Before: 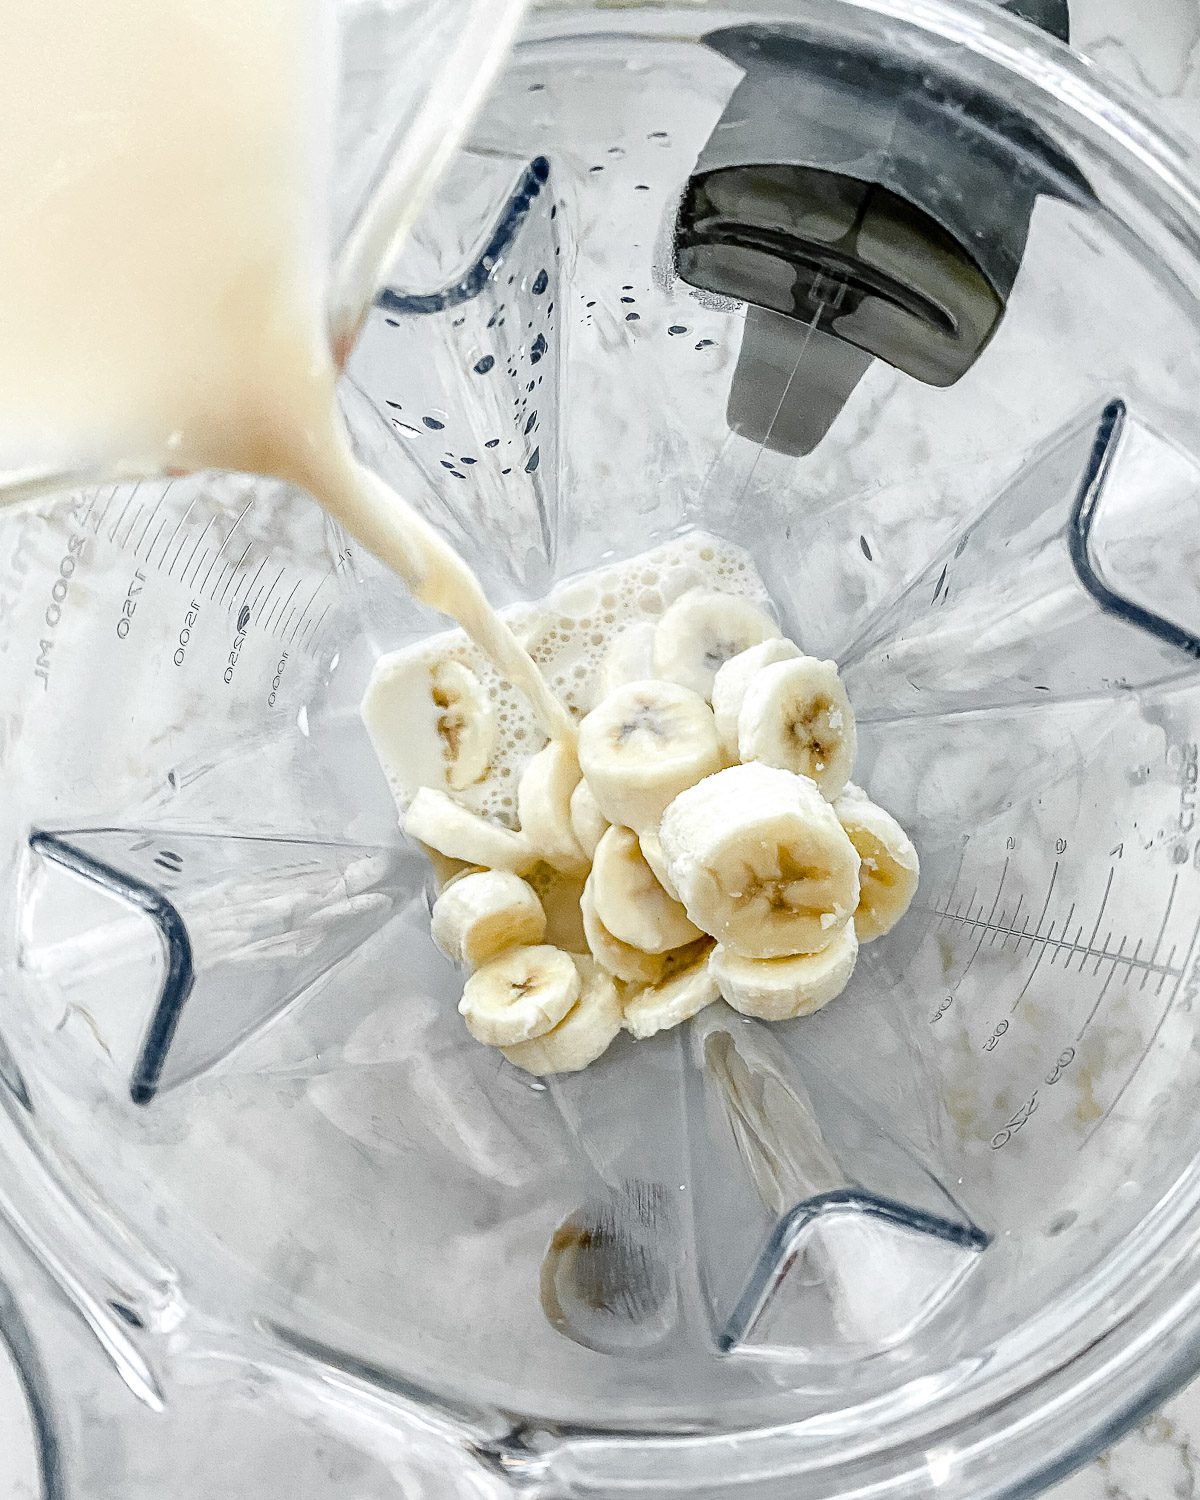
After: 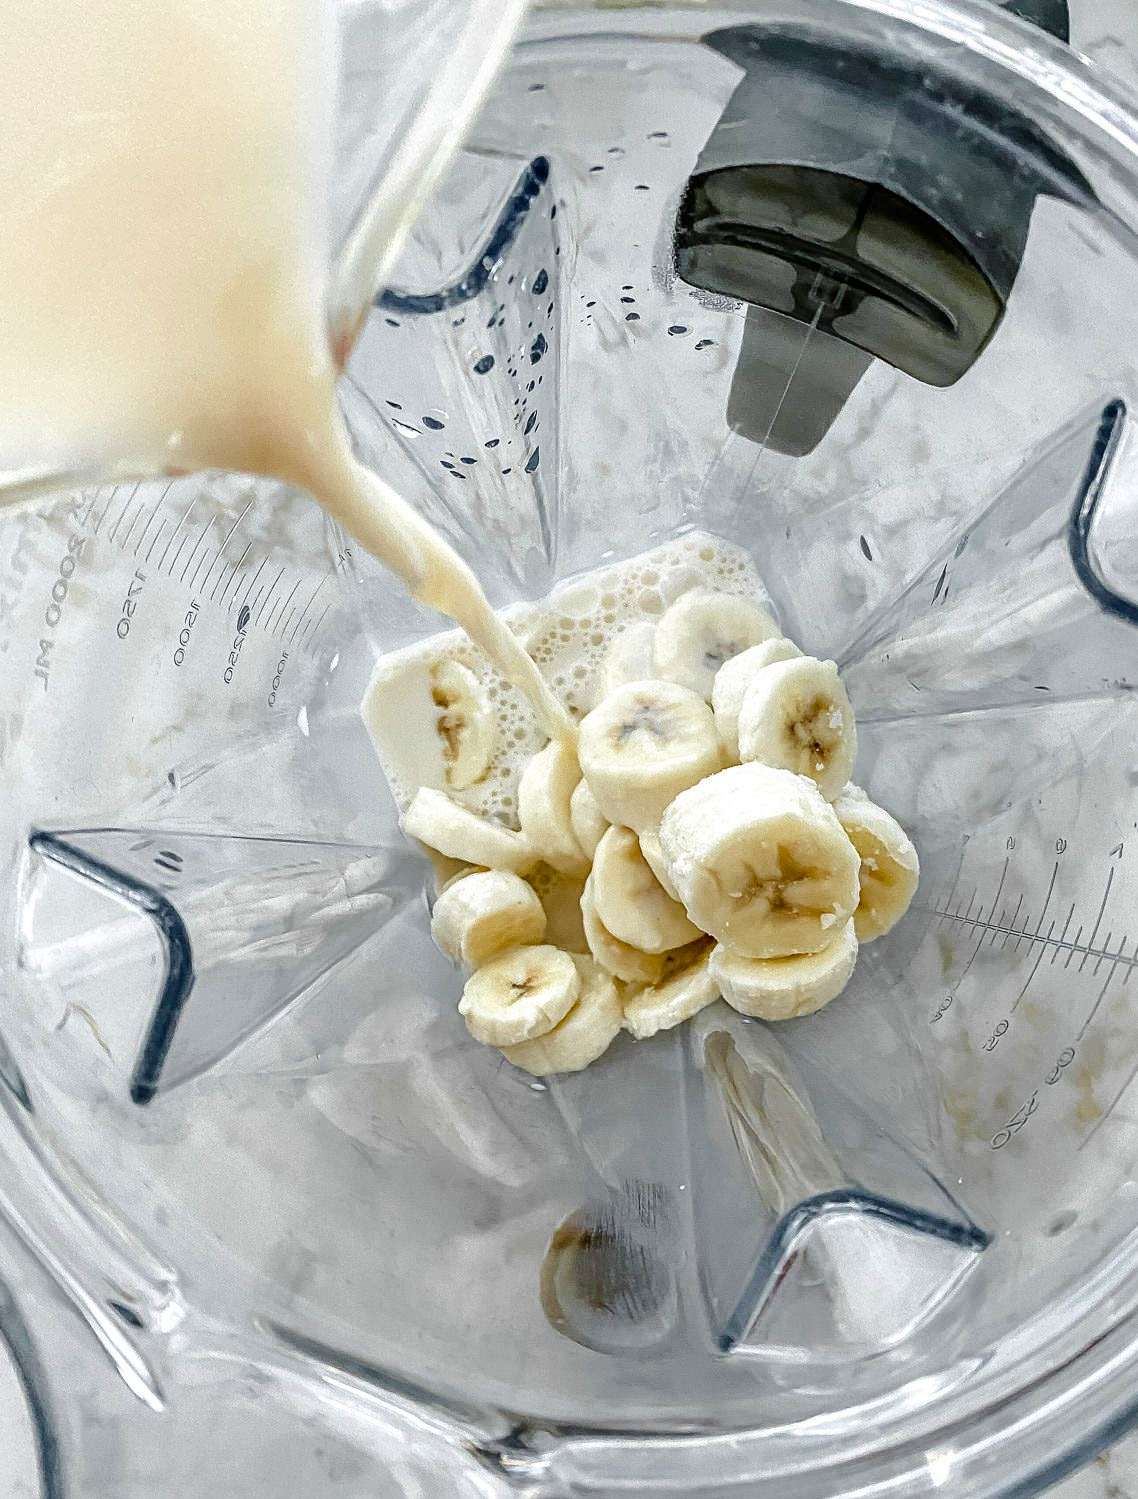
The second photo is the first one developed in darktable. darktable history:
contrast brightness saturation: contrast 0.03, brightness -0.04
velvia: on, module defaults
crop and rotate: right 5.167%
base curve: curves: ch0 [(0, 0) (0.74, 0.67) (1, 1)]
